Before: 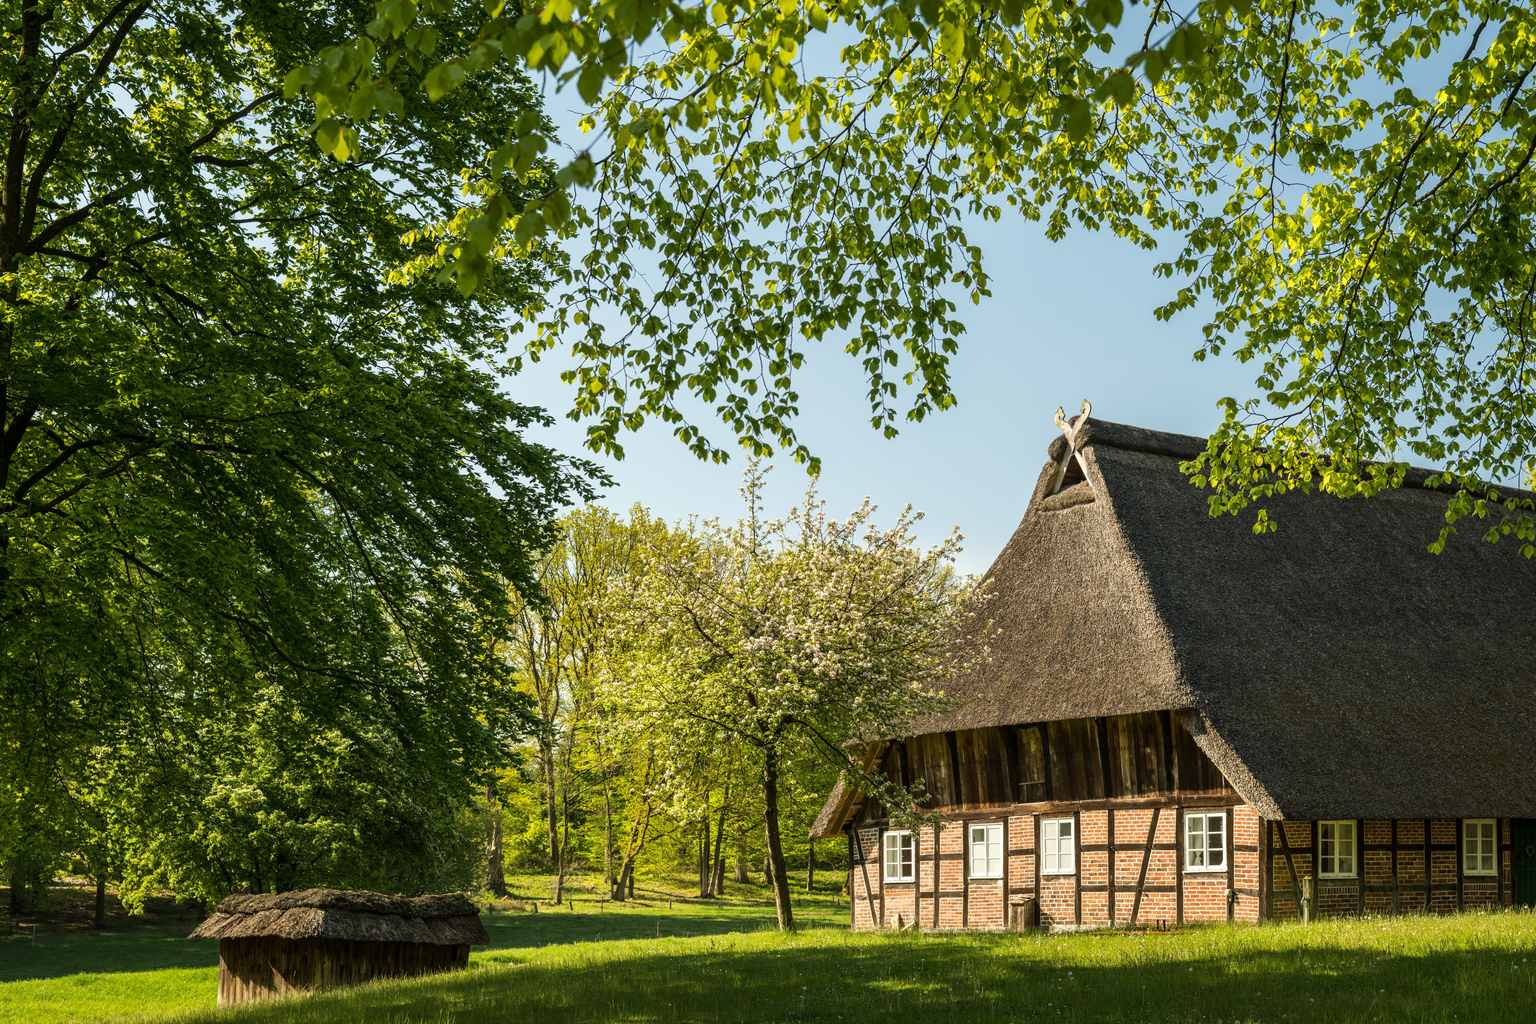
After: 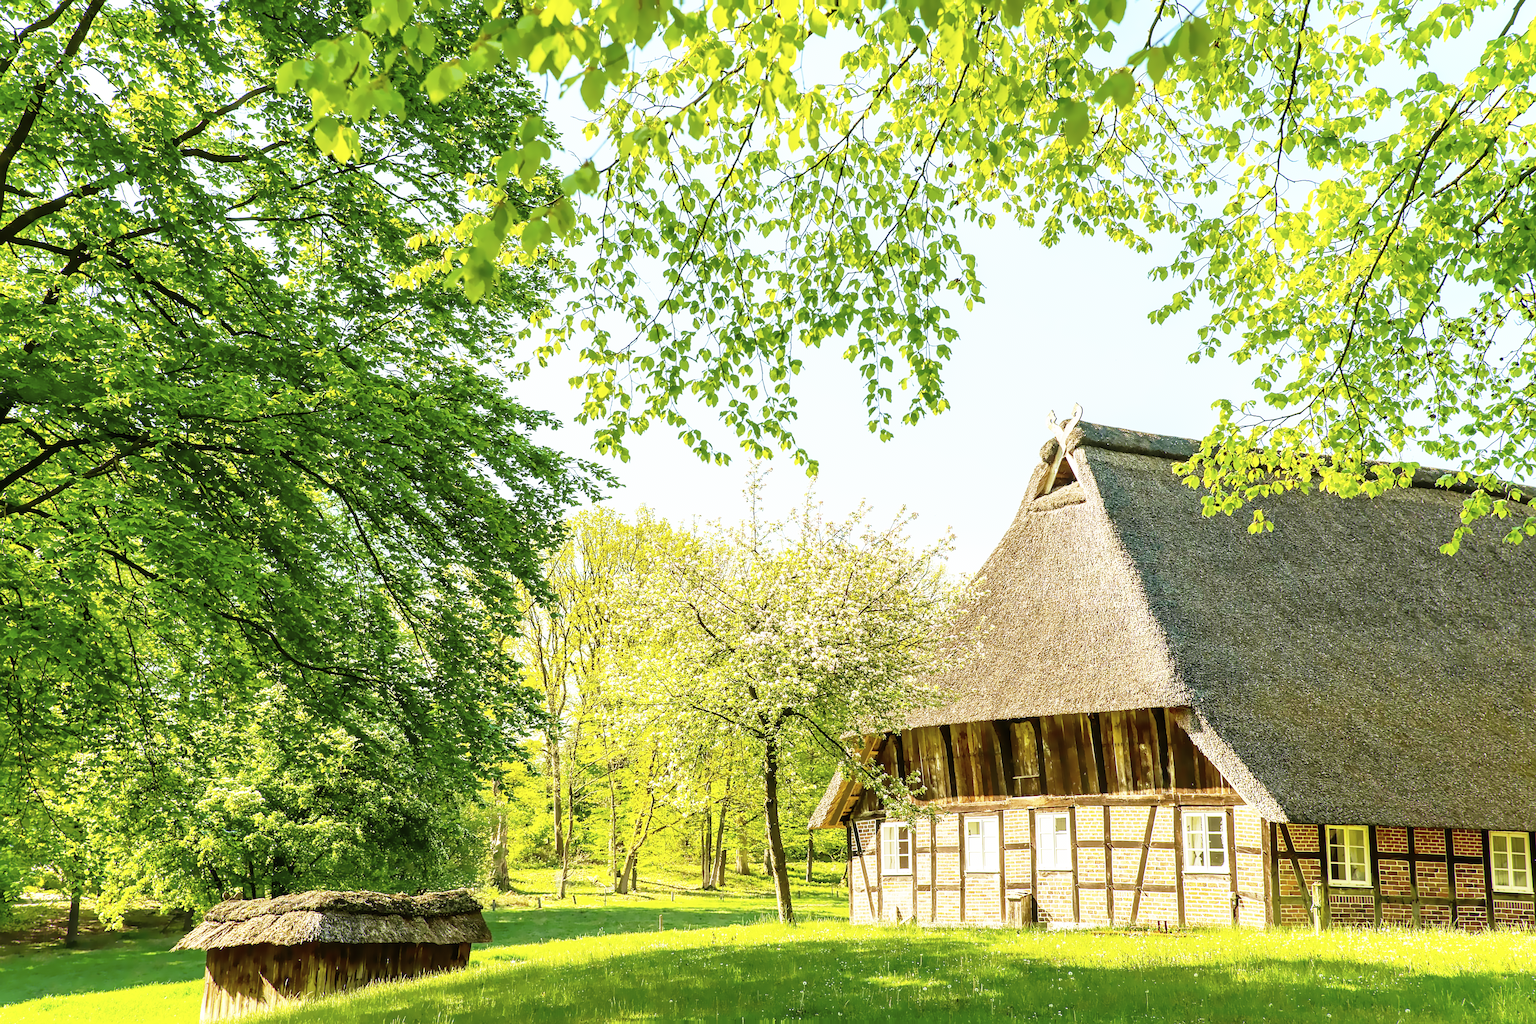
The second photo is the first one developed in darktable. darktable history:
sharpen: on, module defaults
lens correction: crop 2, focal 14, aperture 3.5, distance 0.965, camera "E-M10", lens "Olympus M.Zuiko Digital ED 14-42mm f/3.5-5.6 II R"
velvia: strength 75%
base curve: curves: ch0 [(0, 0) (0.012, 0.01) (0.073, 0.168) (0.31, 0.711) (0.645, 0.957) (1, 1)], preserve colors none
color contrast: green-magenta contrast 1.2, blue-yellow contrast 1.2
unbreak input profile: mode gamma, linear 0, gamma 0.74
denoise (profiled): central pixel weight 0, a [-1, 0, 0], b [0, 0, 0], mode non-local means, y [[0, 0, 0.5 ×5] ×4, [0.5 ×7], [0.5 ×7]], fix various bugs in algorithm false, upgrade profiled transform false, color mode RGB, compensate highlight preservation false
